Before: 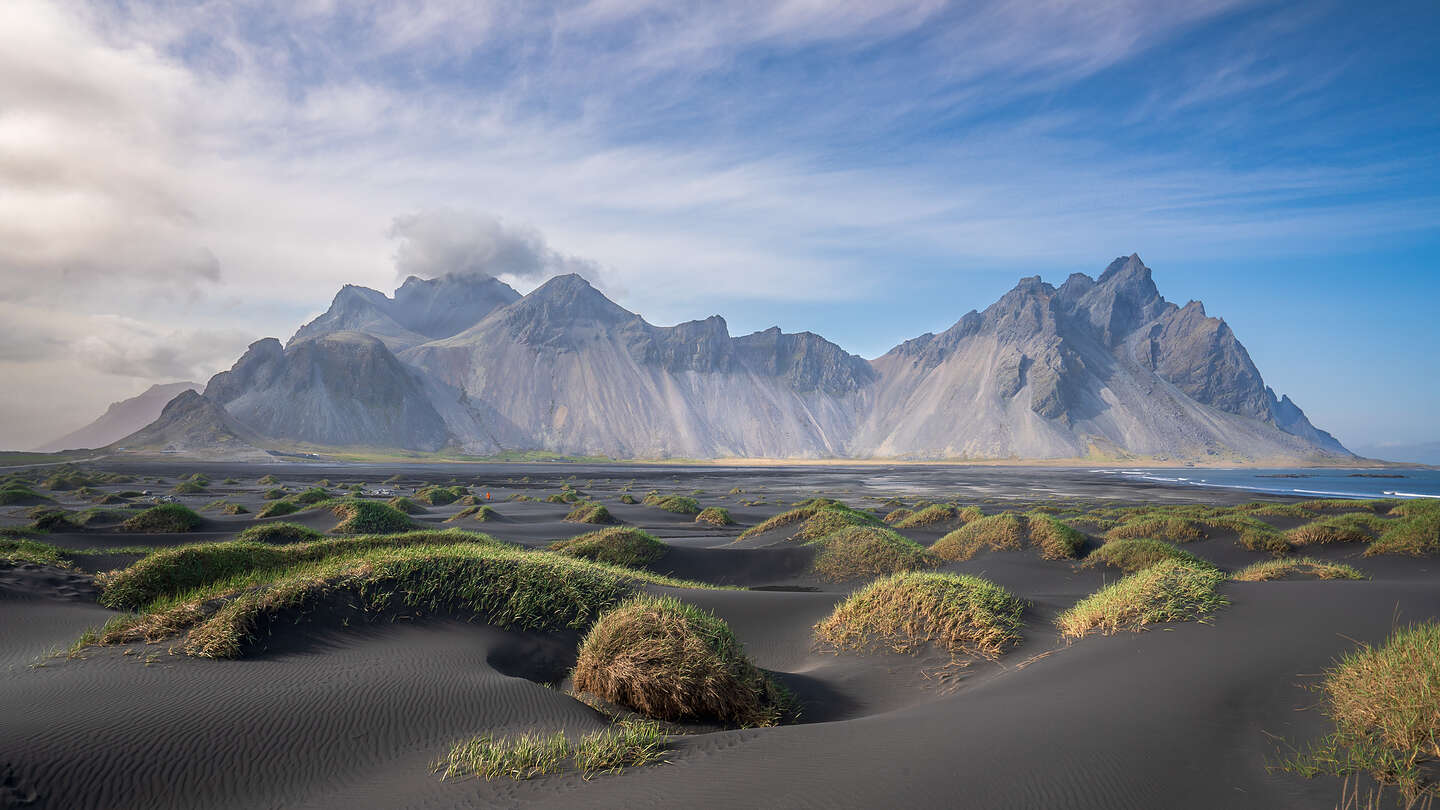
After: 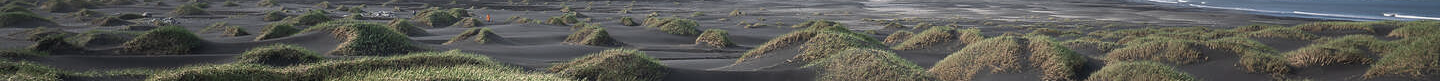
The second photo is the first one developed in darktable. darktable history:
contrast brightness saturation: contrast -0.05, saturation -0.41
crop and rotate: top 59.084%, bottom 30.916%
